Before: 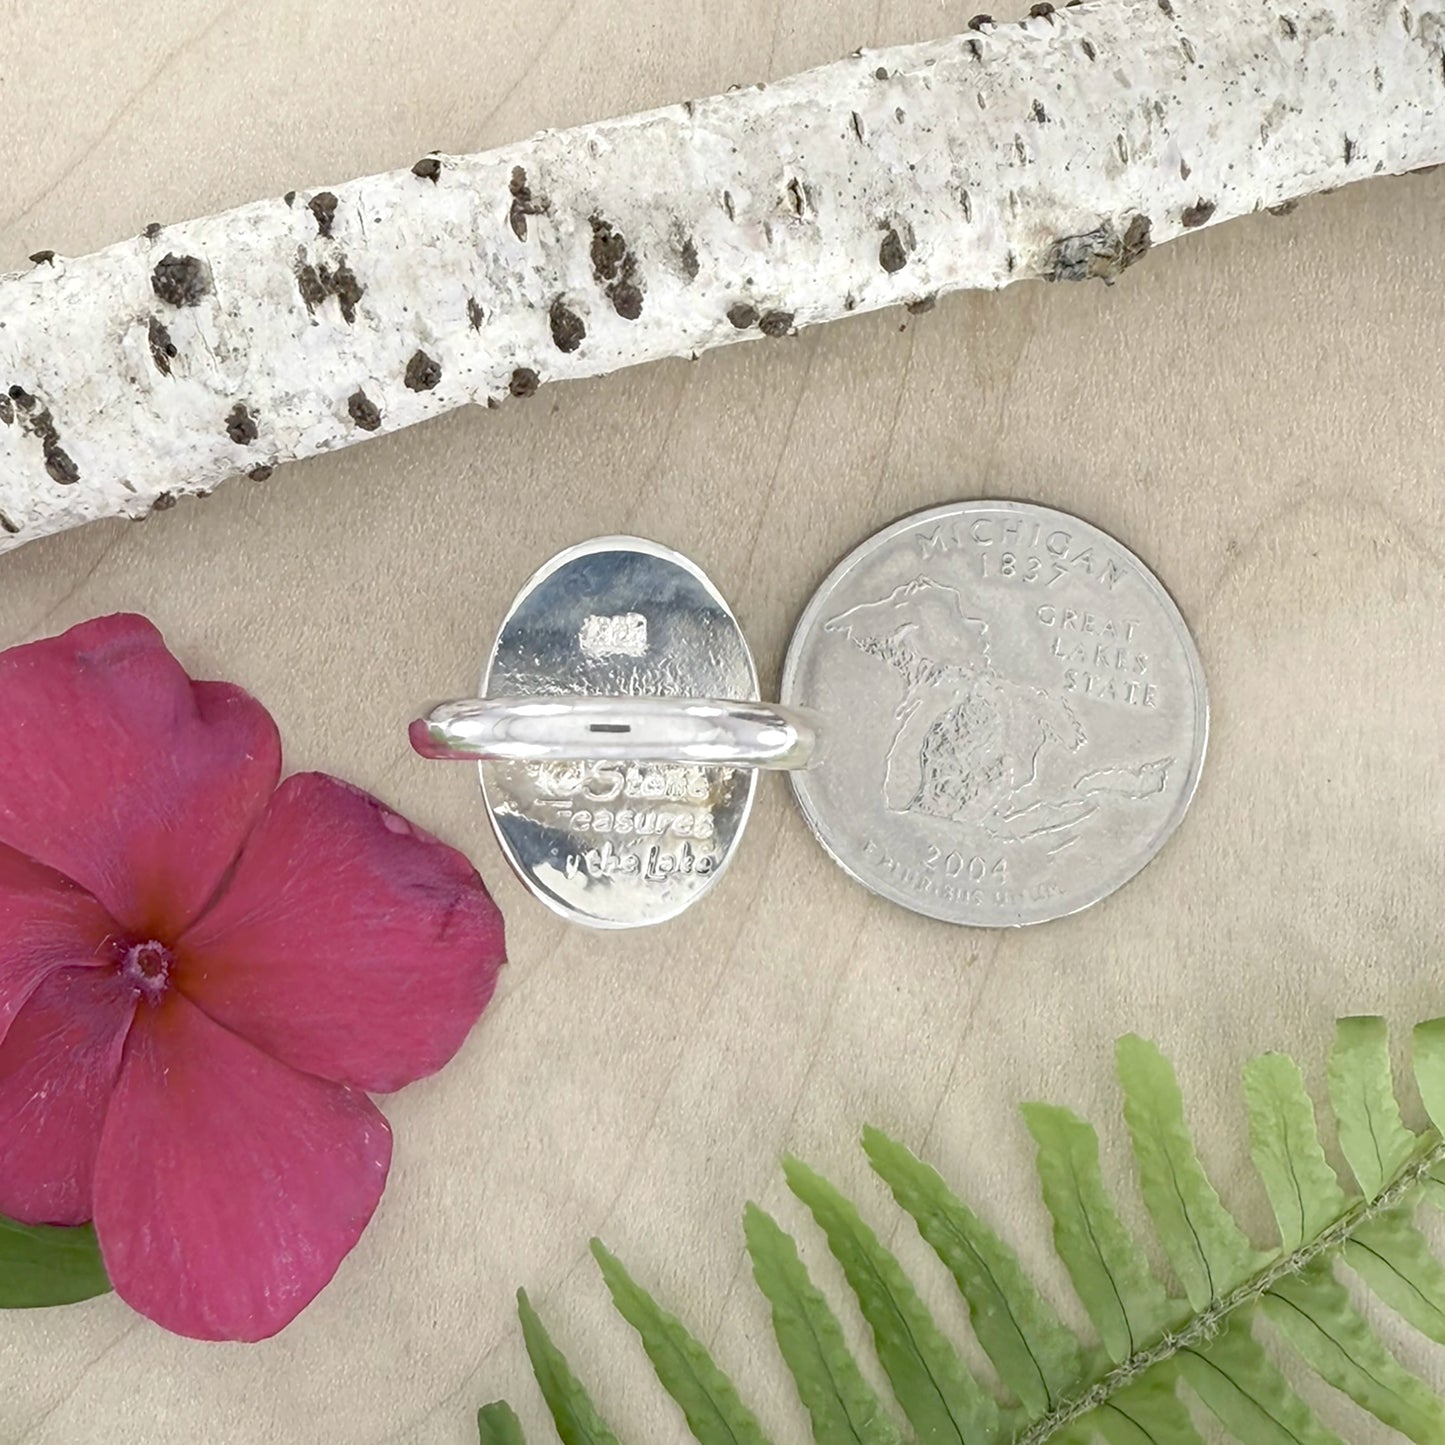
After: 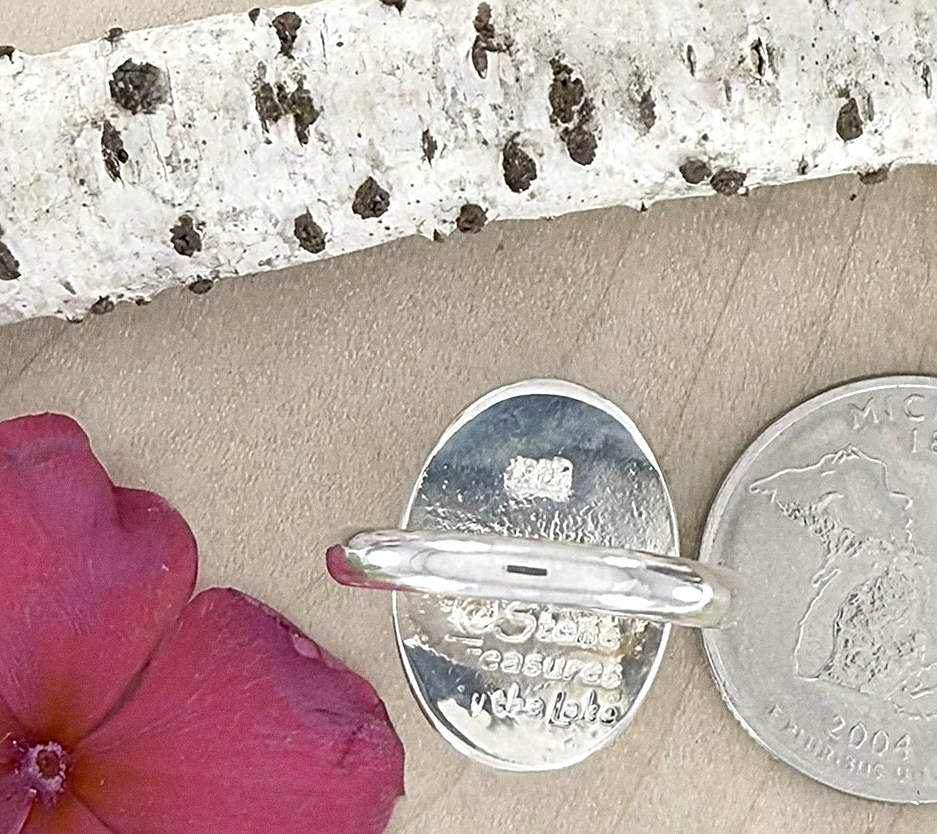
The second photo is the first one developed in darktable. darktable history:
crop and rotate: angle -4.99°, left 2.122%, top 6.945%, right 27.566%, bottom 30.519%
sharpen: radius 2.676, amount 0.669
grain: coarseness 0.09 ISO
